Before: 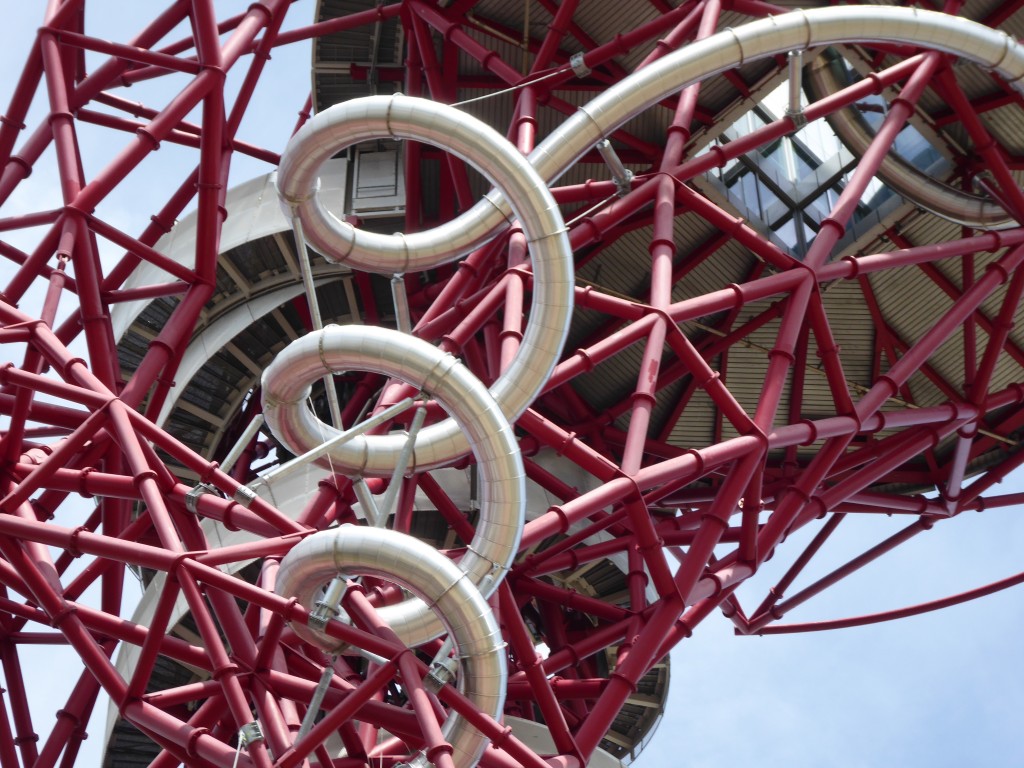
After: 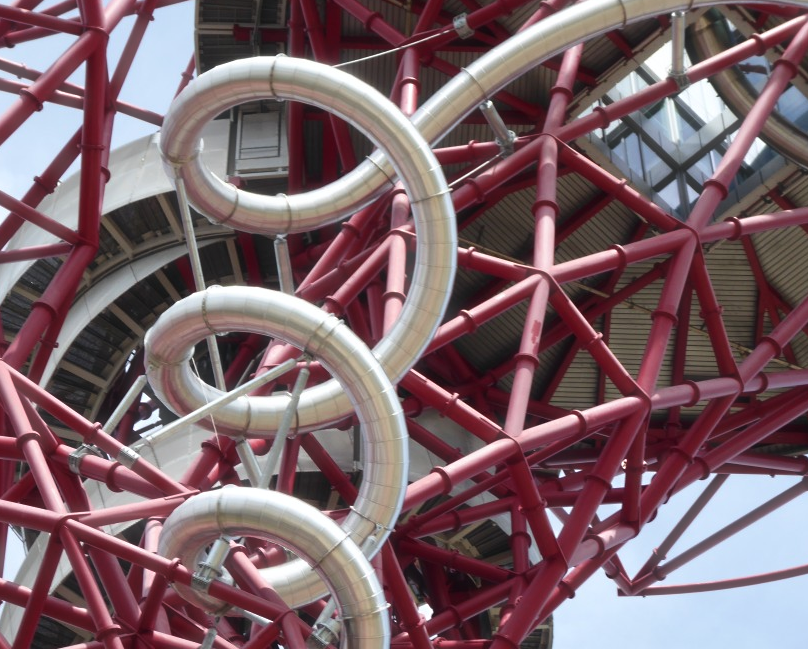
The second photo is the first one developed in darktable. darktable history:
tone equalizer: mask exposure compensation -0.496 EV
sharpen: radius 5.295, amount 0.315, threshold 26.184
haze removal: strength -0.114, adaptive false
crop: left 11.463%, top 5.137%, right 9.567%, bottom 10.236%
